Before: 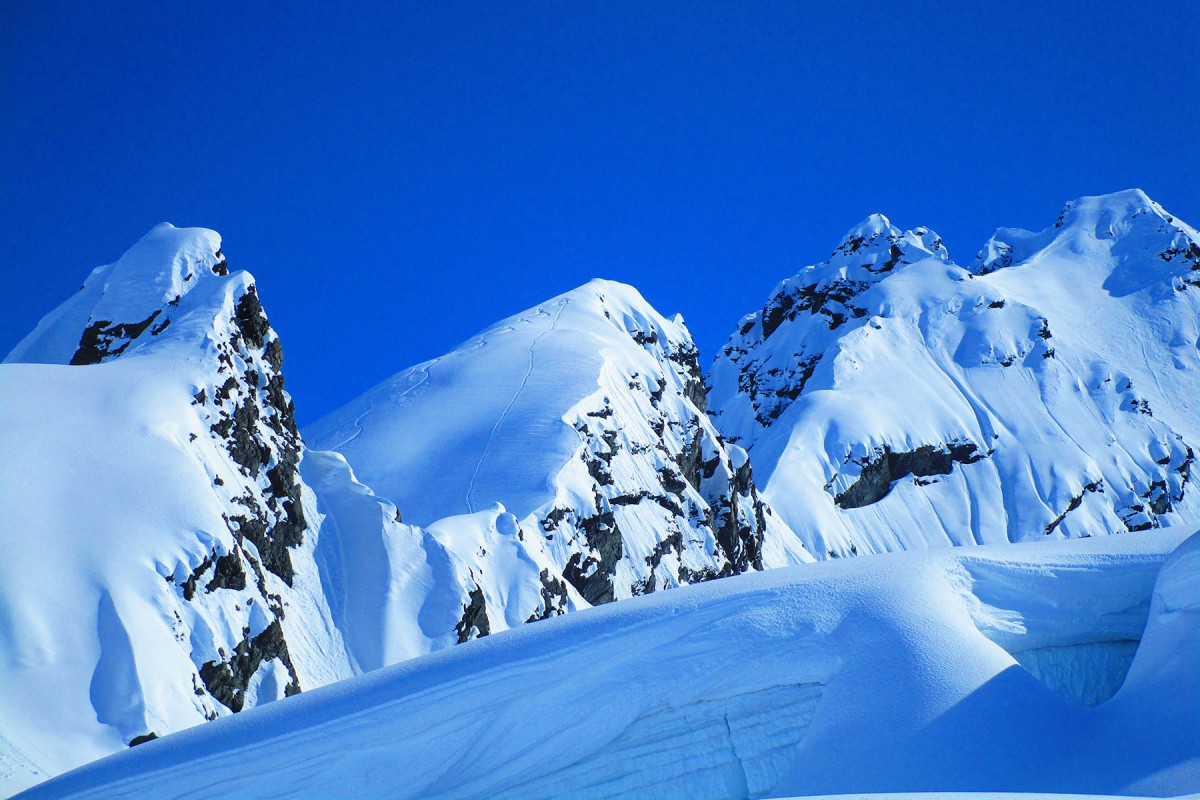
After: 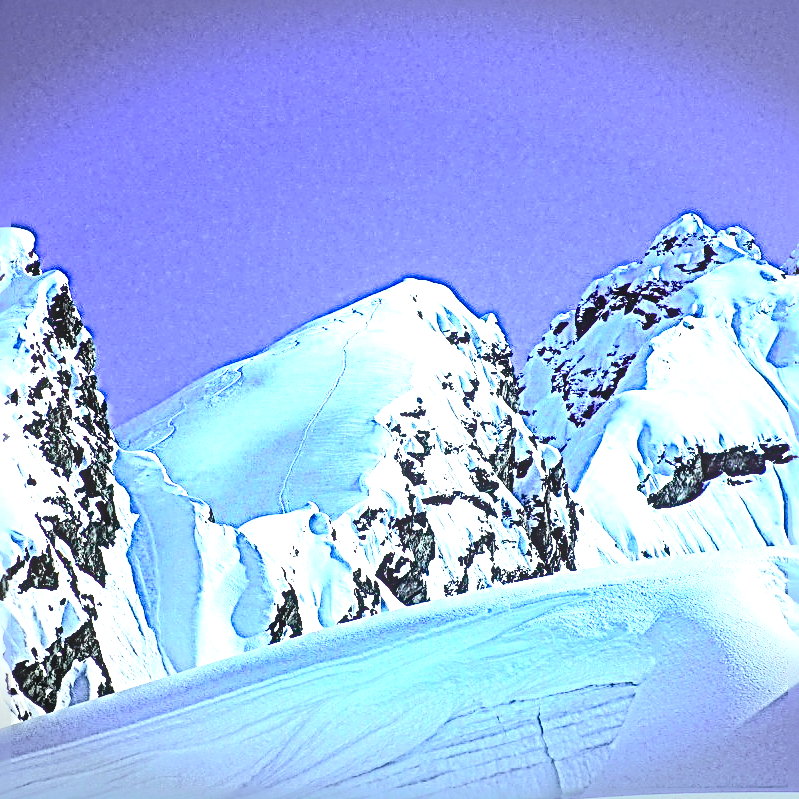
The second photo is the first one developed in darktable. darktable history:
crop and rotate: left 15.645%, right 17.727%
vignetting: fall-off start 100.73%, width/height ratio 1.304
tone equalizer: -8 EV -0.411 EV, -7 EV -0.427 EV, -6 EV -0.295 EV, -5 EV -0.186 EV, -3 EV 0.249 EV, -2 EV 0.323 EV, -1 EV 0.378 EV, +0 EV 0.444 EV, edges refinement/feathering 500, mask exposure compensation -1.57 EV, preserve details no
exposure: exposure 1.15 EV, compensate highlight preservation false
sharpen: radius 4.011, amount 1.986
local contrast: on, module defaults
tone curve: curves: ch0 [(0, 0.014) (0.17, 0.099) (0.398, 0.423) (0.725, 0.828) (0.872, 0.918) (1, 0.981)]; ch1 [(0, 0) (0.402, 0.36) (0.489, 0.491) (0.5, 0.503) (0.515, 0.52) (0.545, 0.572) (0.615, 0.662) (0.701, 0.725) (1, 1)]; ch2 [(0, 0) (0.42, 0.458) (0.485, 0.499) (0.503, 0.503) (0.531, 0.542) (0.561, 0.594) (0.644, 0.694) (0.717, 0.753) (1, 0.991)], color space Lab, independent channels, preserve colors none
